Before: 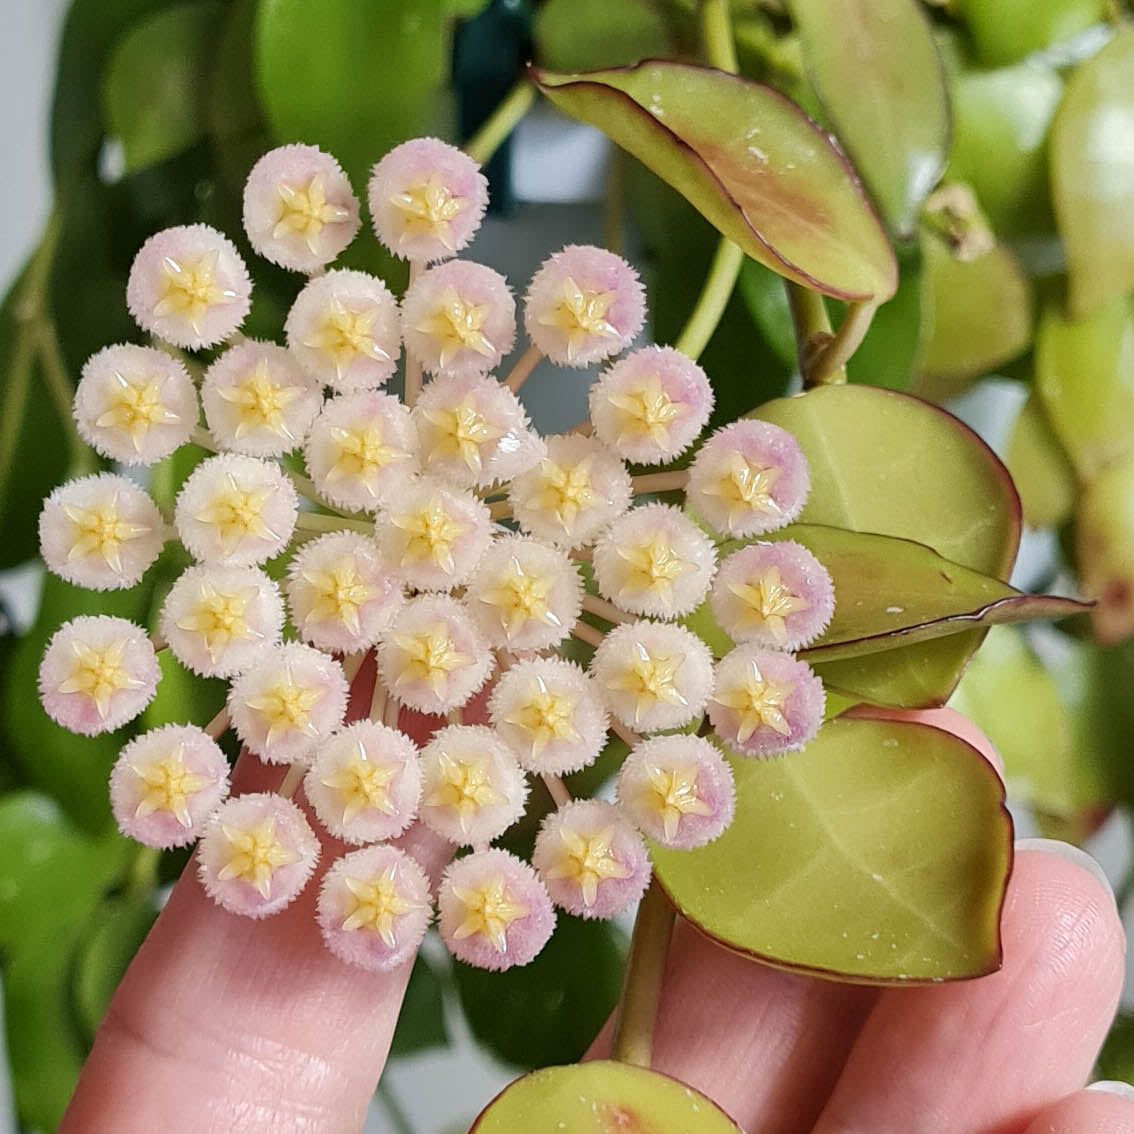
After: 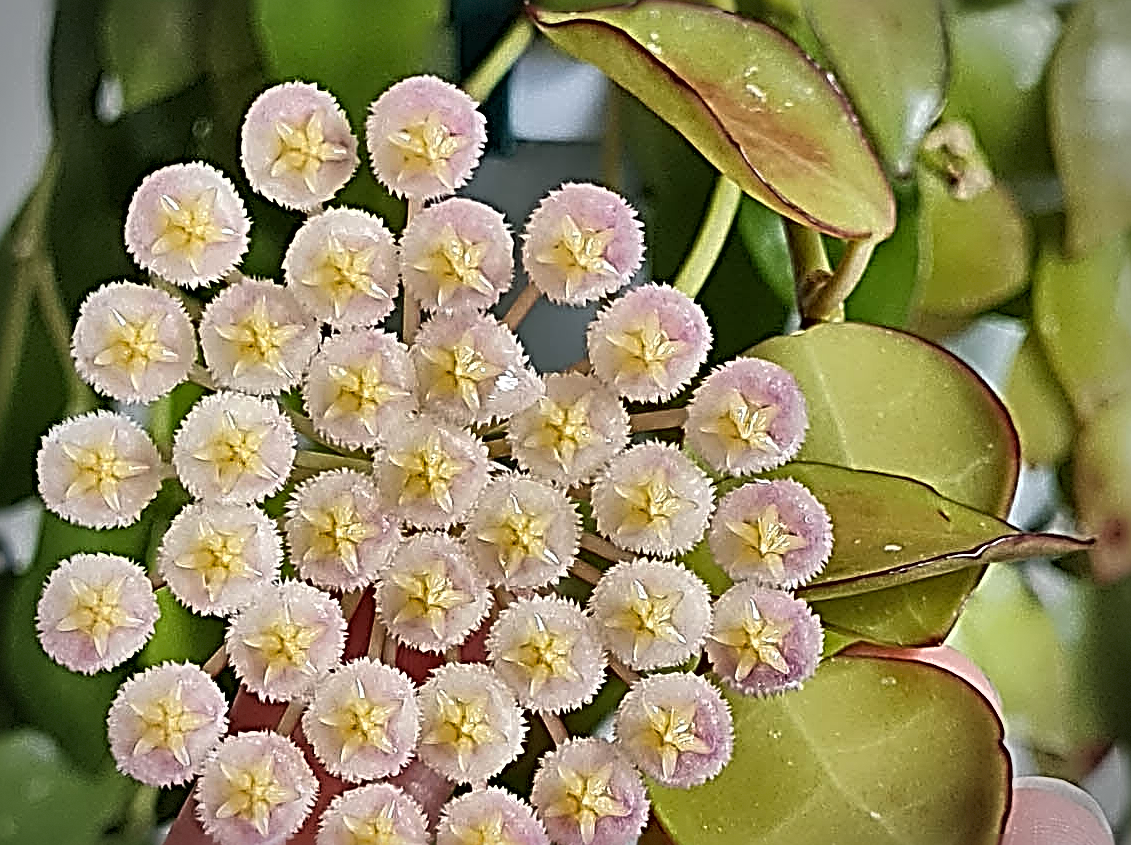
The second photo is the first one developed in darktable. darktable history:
crop: left 0.198%, top 5.544%, bottom 19.879%
vignetting: fall-off start 75.61%, brightness -0.407, saturation -0.292, width/height ratio 1.084, dithering 8-bit output, unbound false
shadows and highlights: radius 108.26, shadows 45.12, highlights -66.83, low approximation 0.01, soften with gaussian
sharpen: radius 4.016, amount 1.999
